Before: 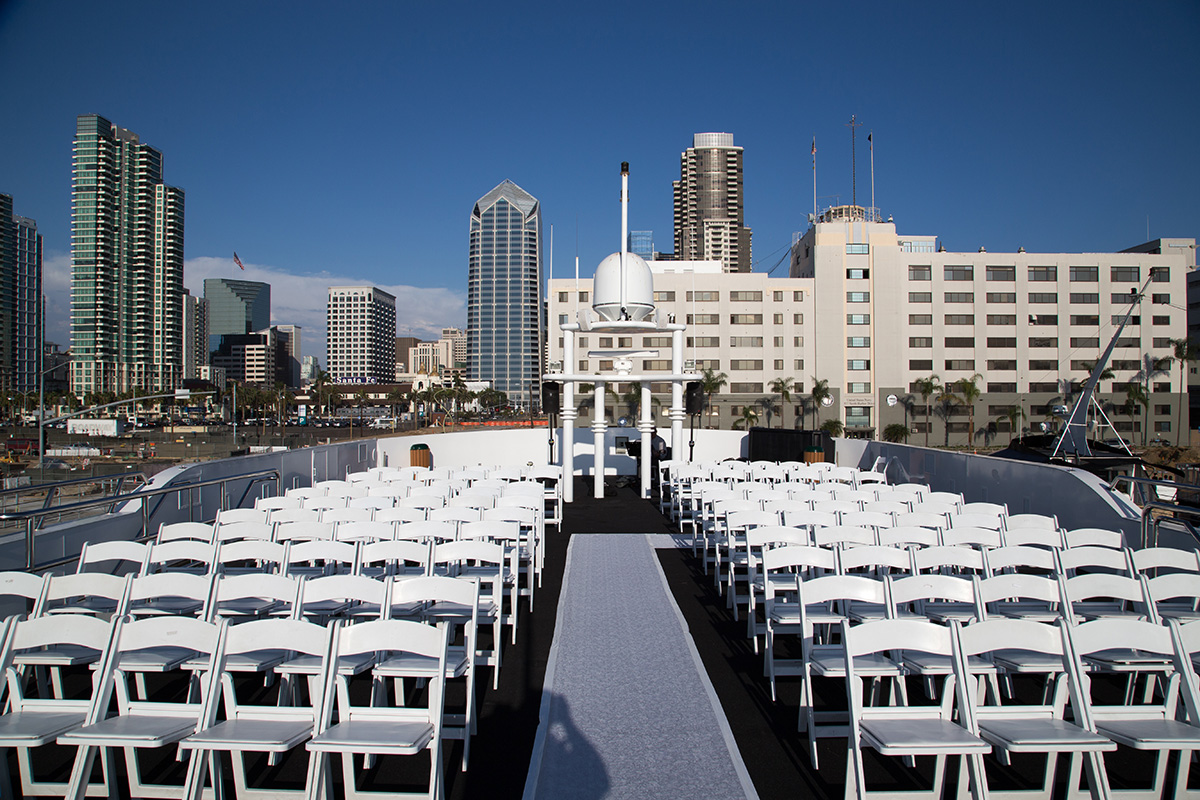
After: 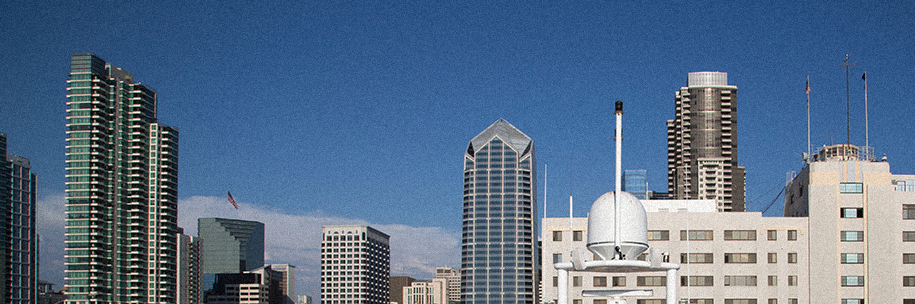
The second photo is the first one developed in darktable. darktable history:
crop: left 0.579%, top 7.627%, right 23.167%, bottom 54.275%
grain: mid-tones bias 0%
